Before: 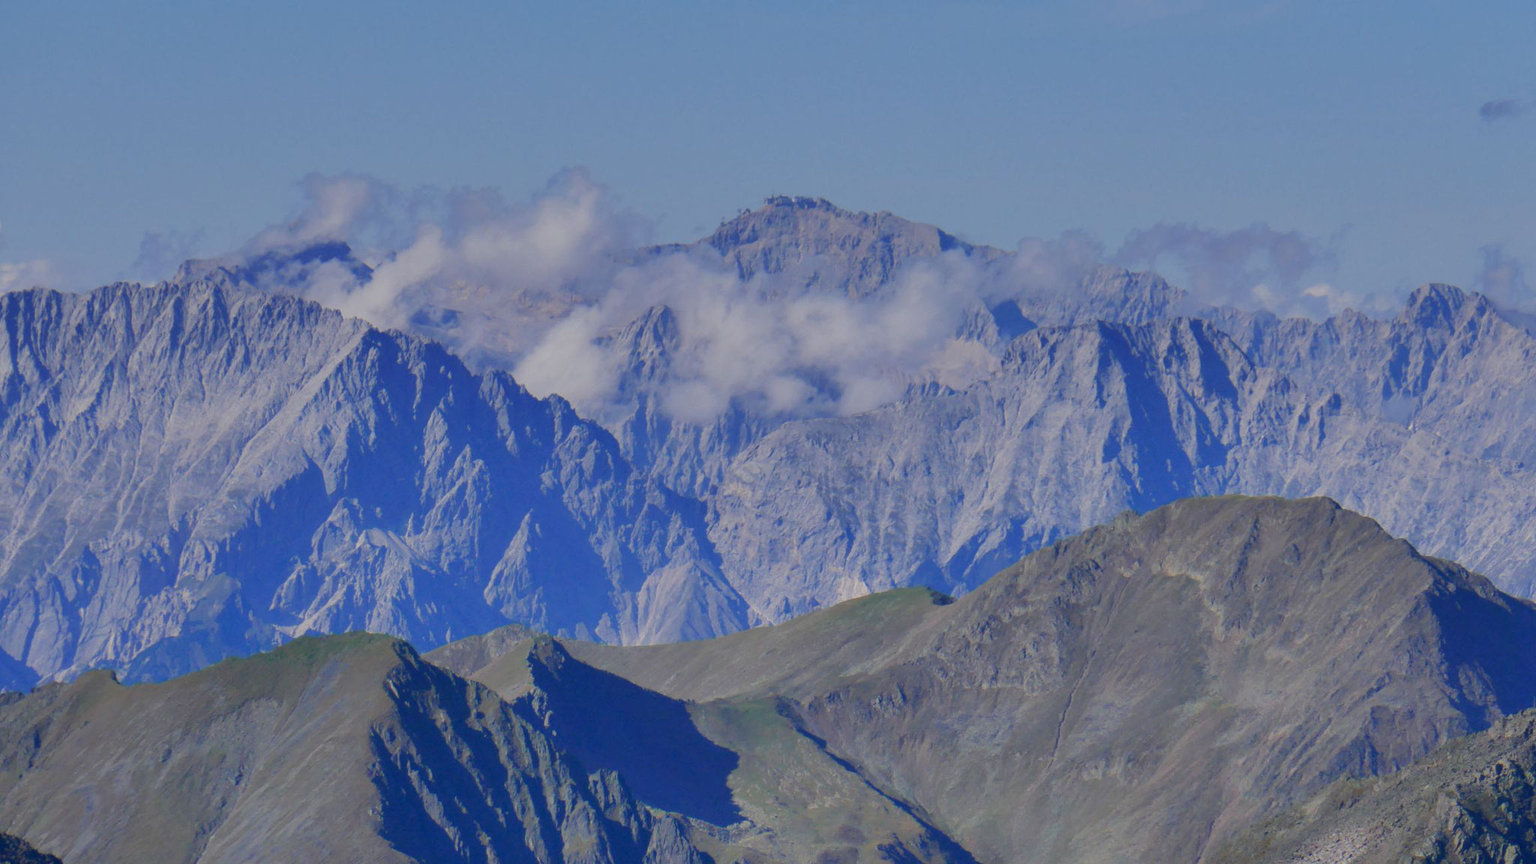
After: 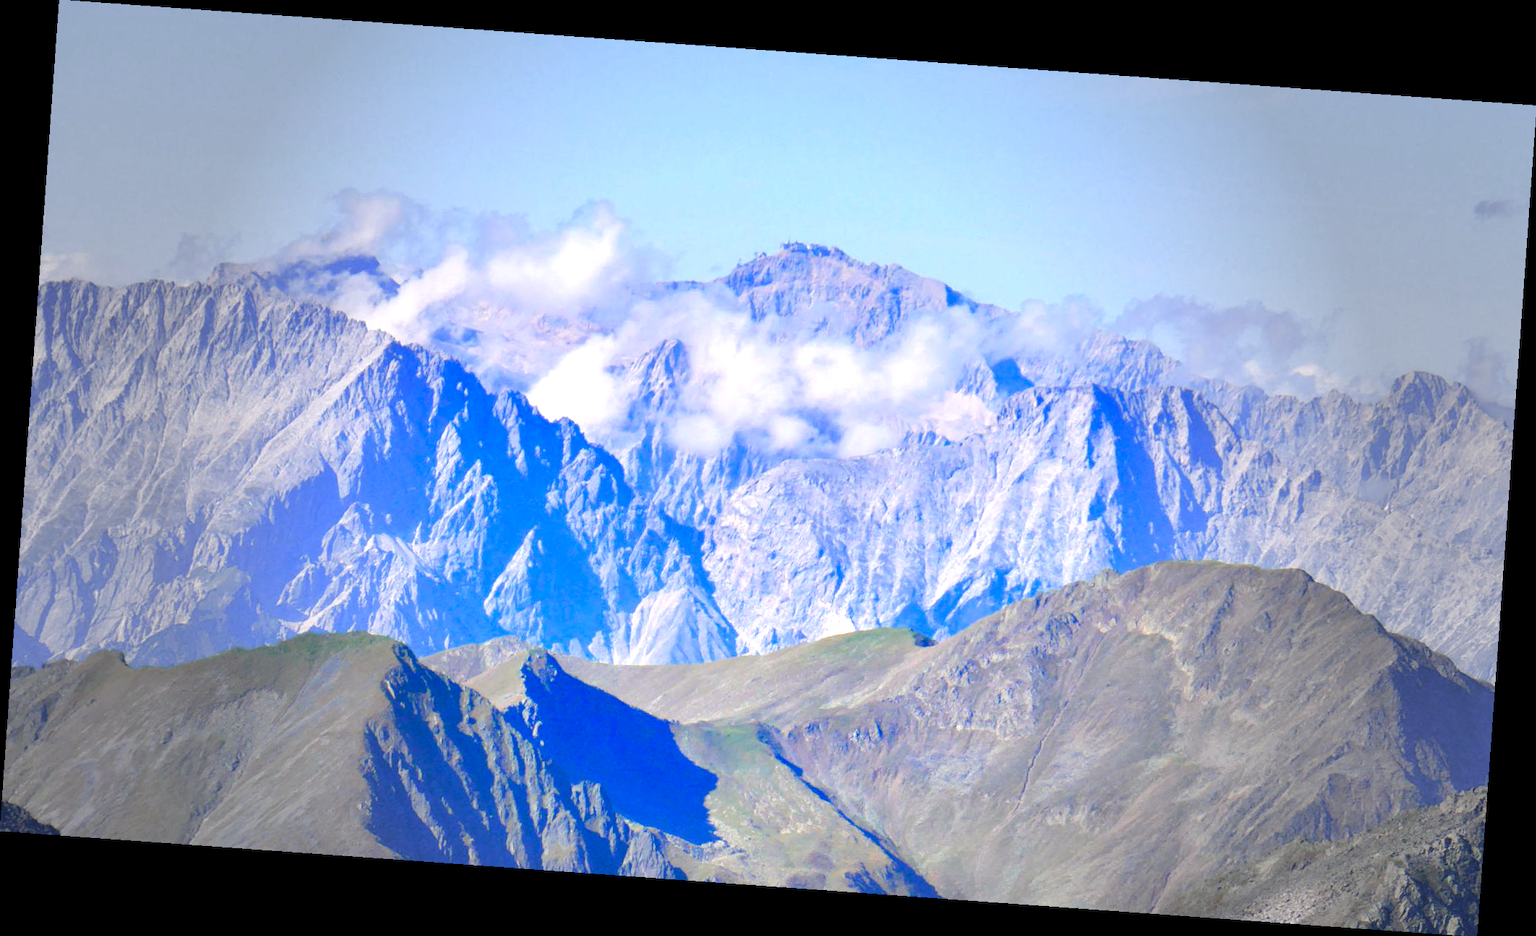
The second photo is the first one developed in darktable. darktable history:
tone equalizer: -8 EV -0.417 EV, -7 EV -0.389 EV, -6 EV -0.333 EV, -5 EV -0.222 EV, -3 EV 0.222 EV, -2 EV 0.333 EV, -1 EV 0.389 EV, +0 EV 0.417 EV, edges refinement/feathering 500, mask exposure compensation -1.57 EV, preserve details no
color balance rgb: perceptual saturation grading › global saturation 35%, perceptual saturation grading › highlights -30%, perceptual saturation grading › shadows 35%, perceptual brilliance grading › global brilliance 3%, perceptual brilliance grading › highlights -3%, perceptual brilliance grading › shadows 3%
exposure: exposure 1.25 EV, compensate exposure bias true, compensate highlight preservation false
white balance: emerald 1
rotate and perspective: rotation 4.1°, automatic cropping off
vignetting: fall-off start 40%, fall-off radius 40%
color correction: highlights a* 0.816, highlights b* 2.78, saturation 1.1
